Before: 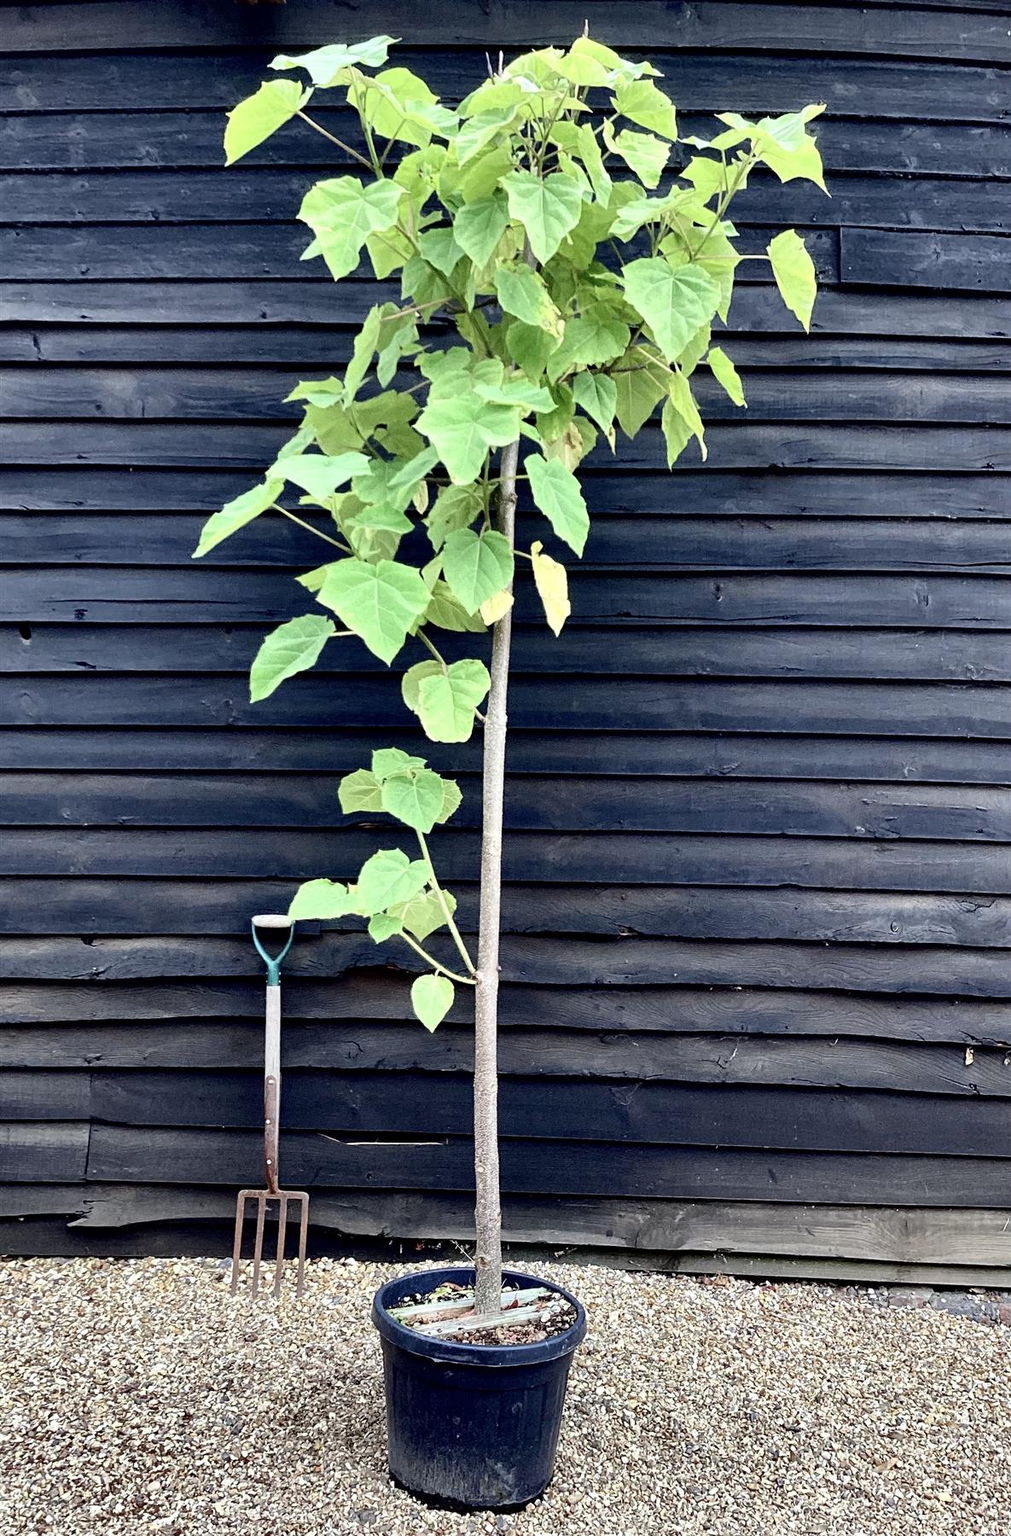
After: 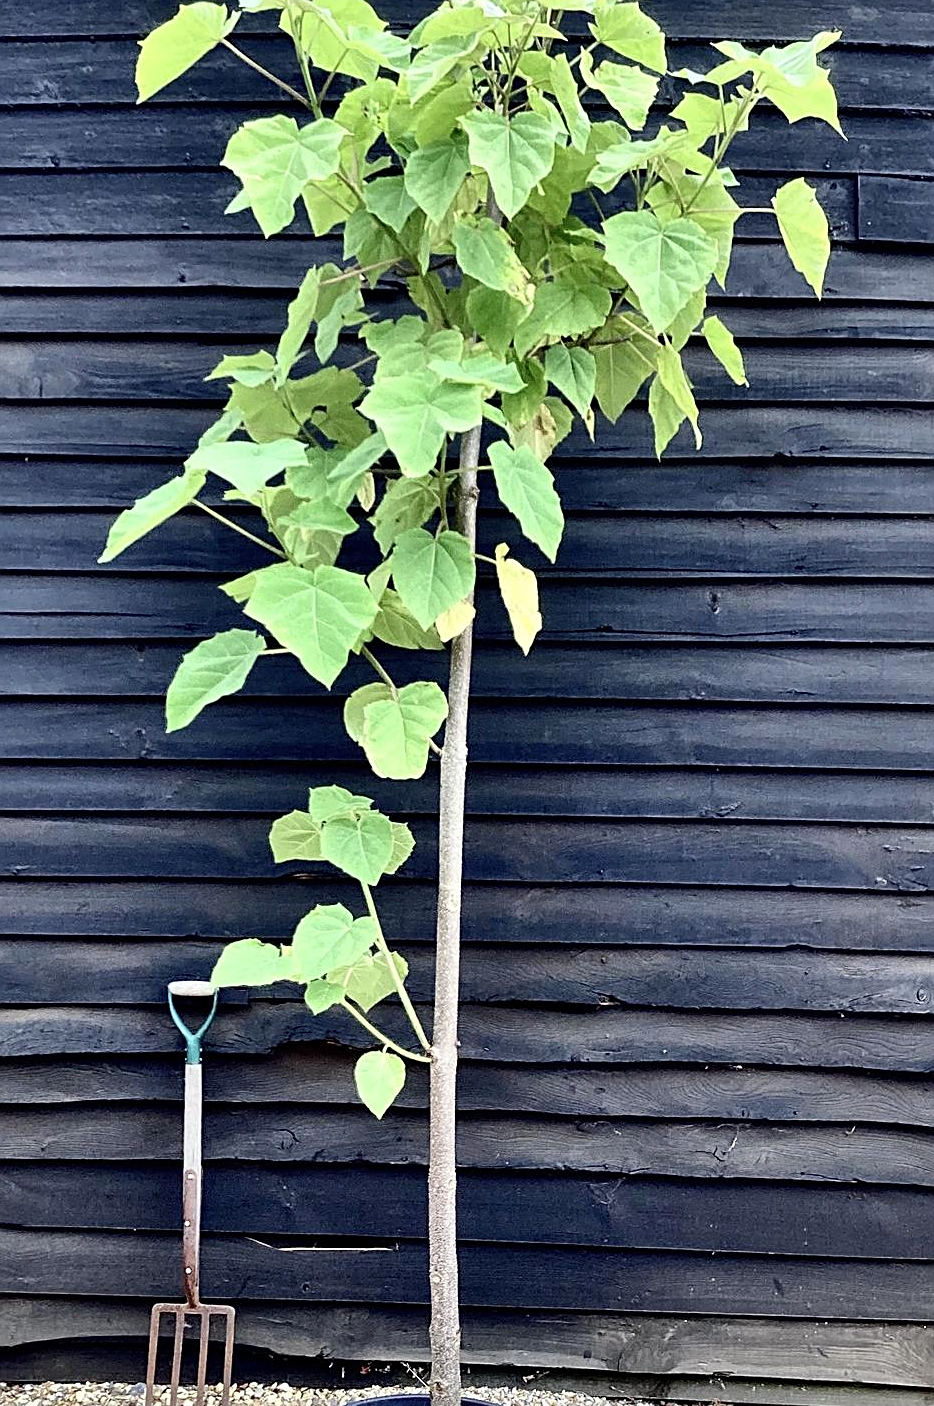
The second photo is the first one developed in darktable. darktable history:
crop and rotate: left 10.77%, top 5.1%, right 10.41%, bottom 16.76%
shadows and highlights: shadows color adjustment 97.66%, soften with gaussian
fill light: on, module defaults
sharpen: on, module defaults
